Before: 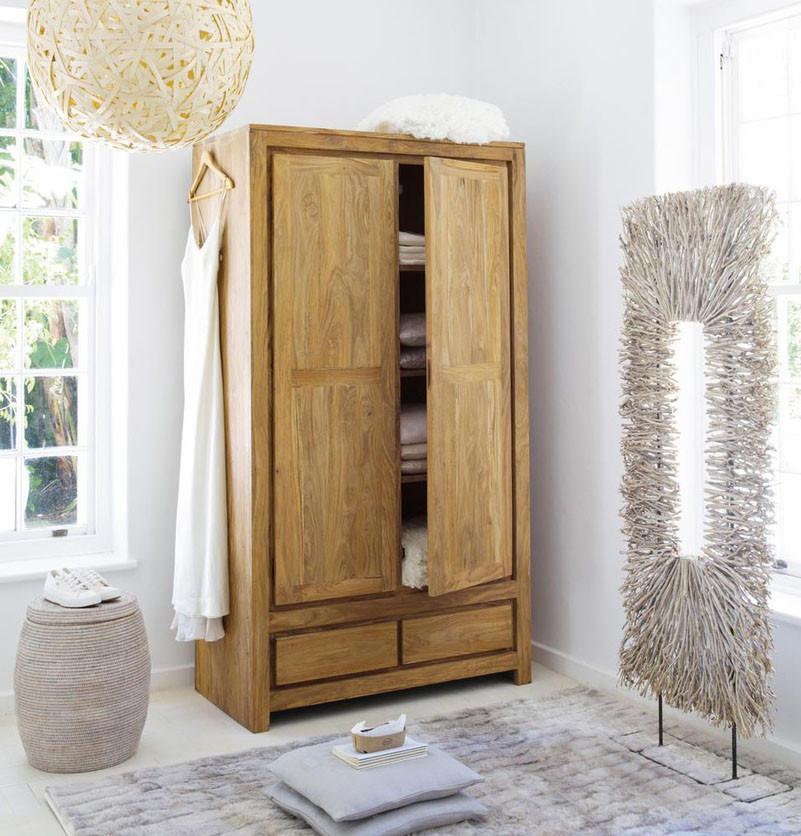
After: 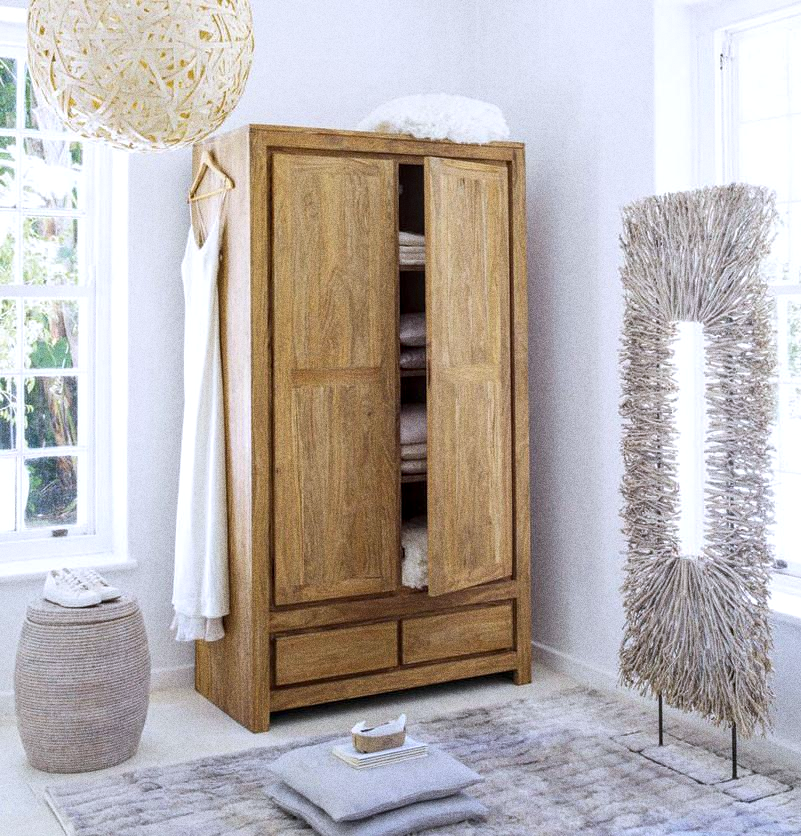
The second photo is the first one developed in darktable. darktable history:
color calibration: illuminant as shot in camera, x 0.358, y 0.373, temperature 4628.91 K
grain: coarseness 0.09 ISO, strength 40%
local contrast: on, module defaults
